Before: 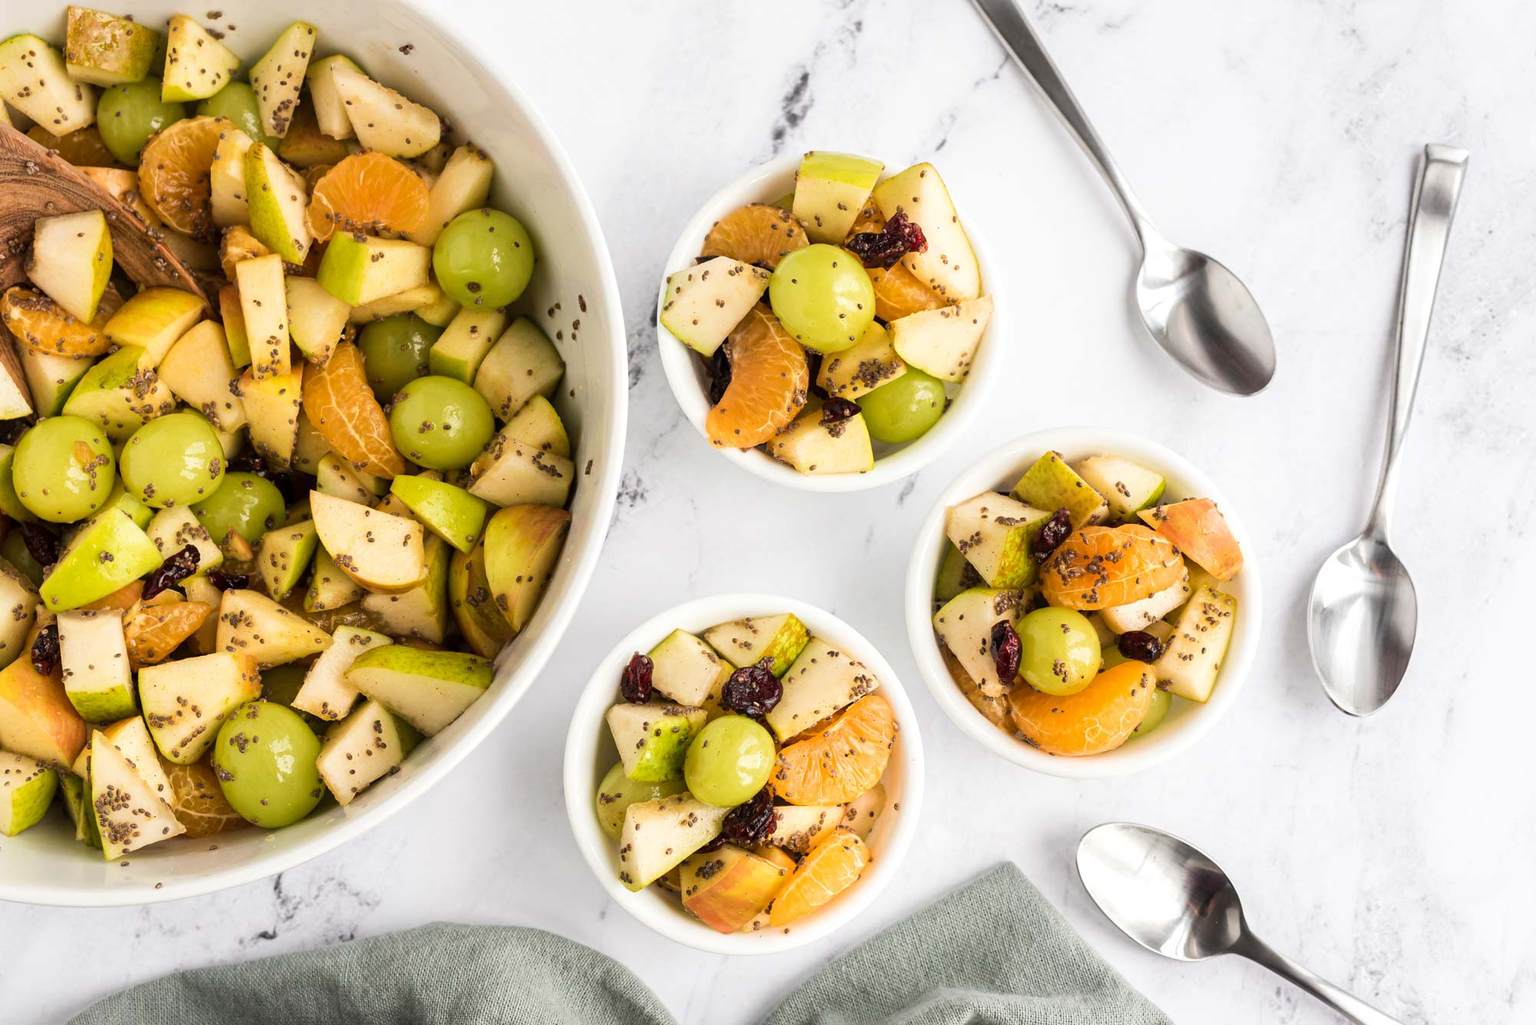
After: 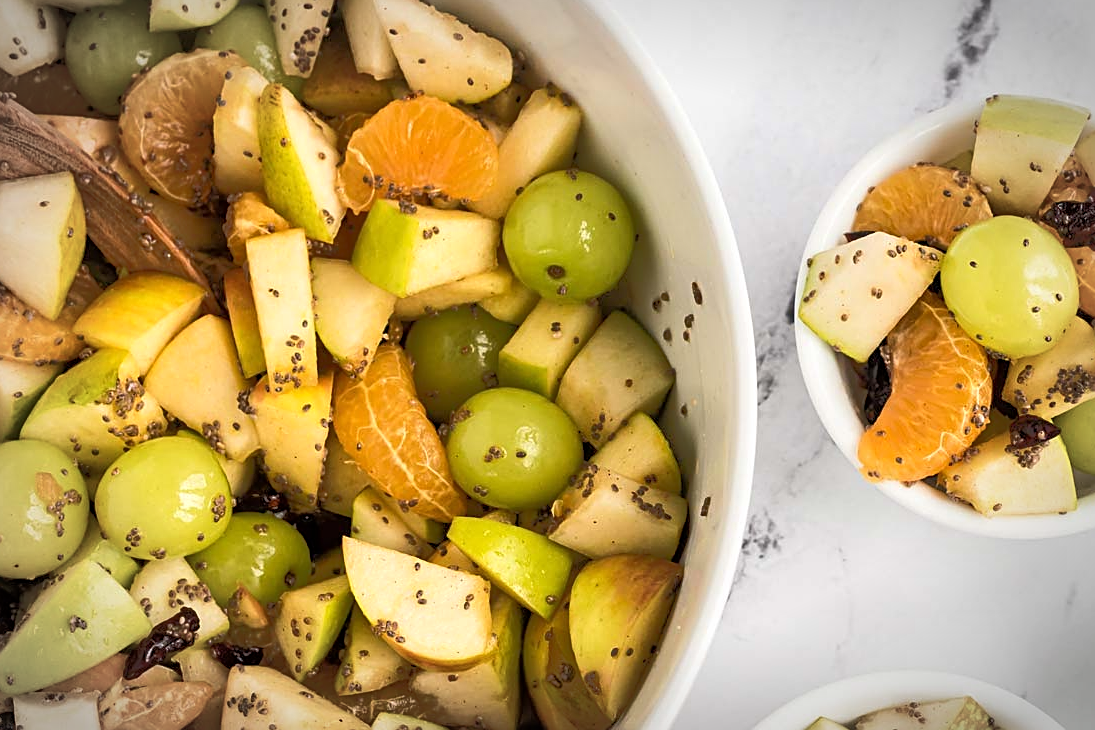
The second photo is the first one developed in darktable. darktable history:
tone equalizer: -8 EV -0.524 EV, -7 EV -0.281 EV, -6 EV -0.086 EV, -5 EV 0.432 EV, -4 EV 0.984 EV, -3 EV 0.785 EV, -2 EV -0.008 EV, -1 EV 0.128 EV, +0 EV -0.019 EV
vignetting: automatic ratio true
sharpen: on, module defaults
crop and rotate: left 3.055%, top 7.674%, right 42.149%, bottom 37.577%
